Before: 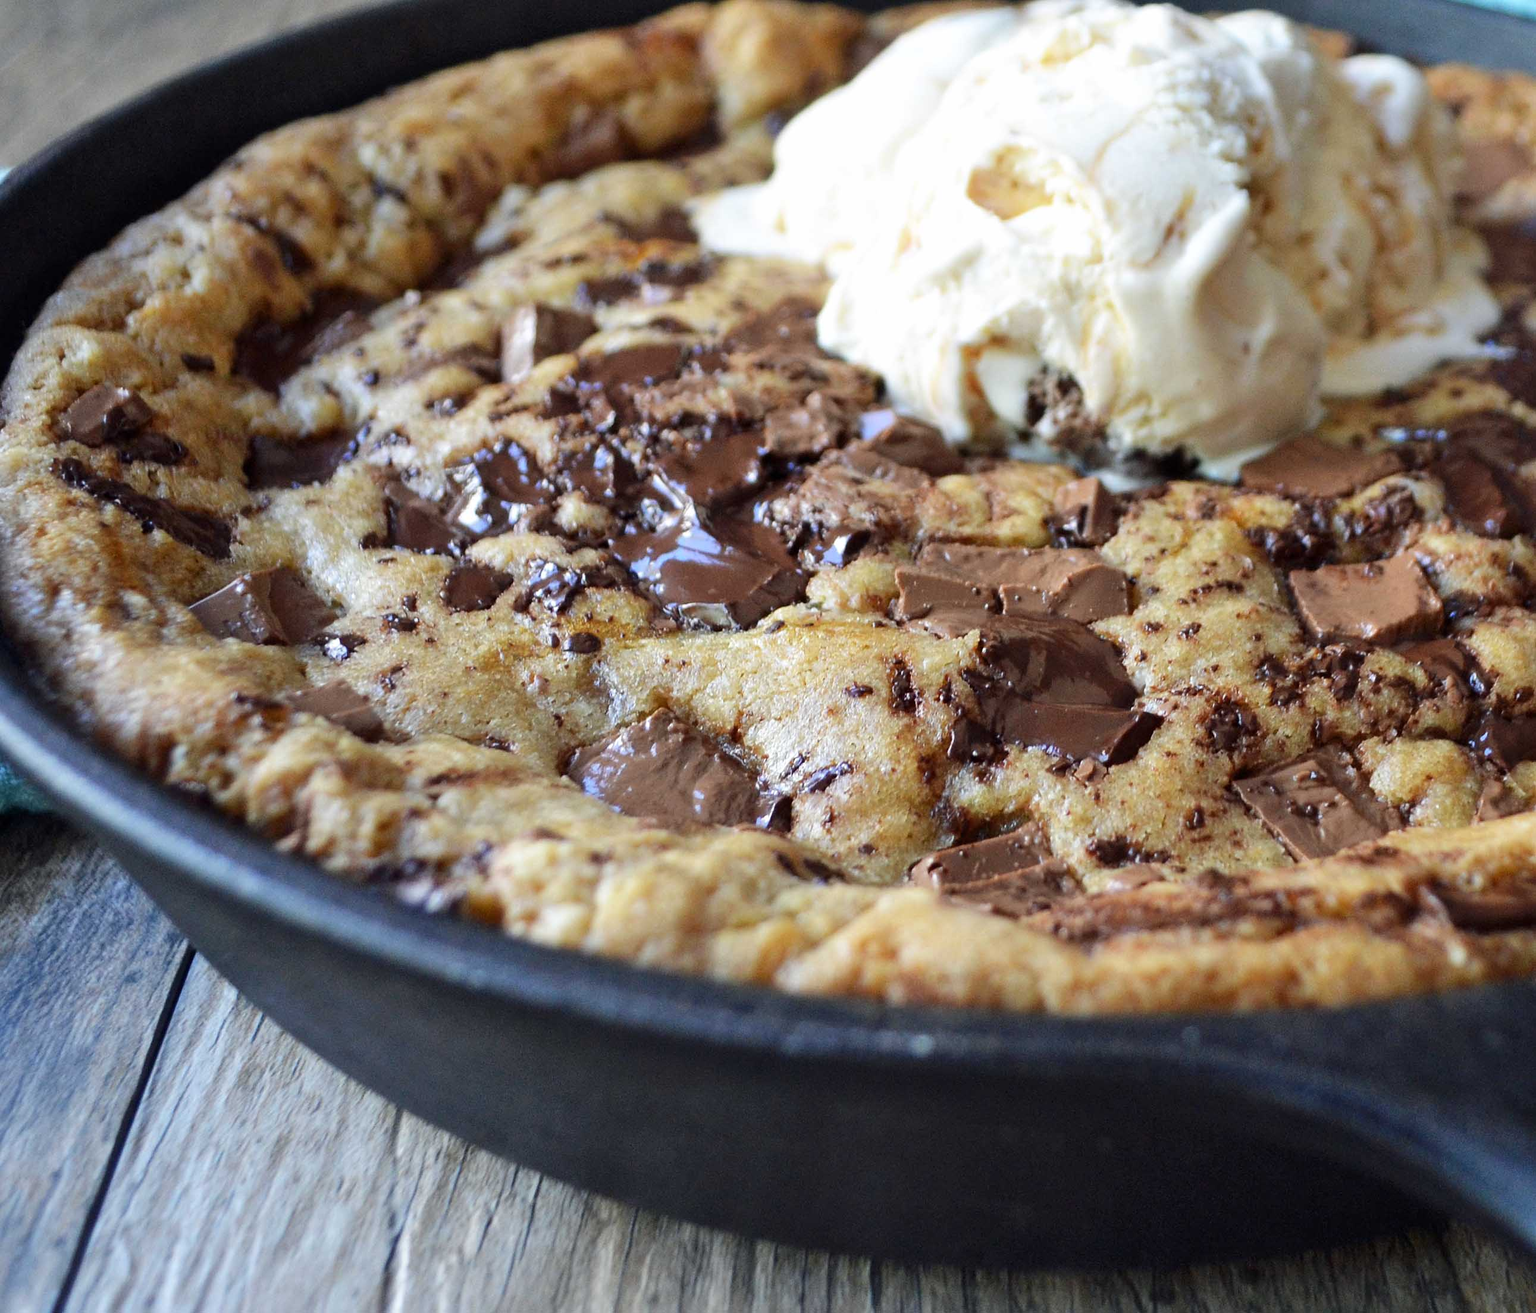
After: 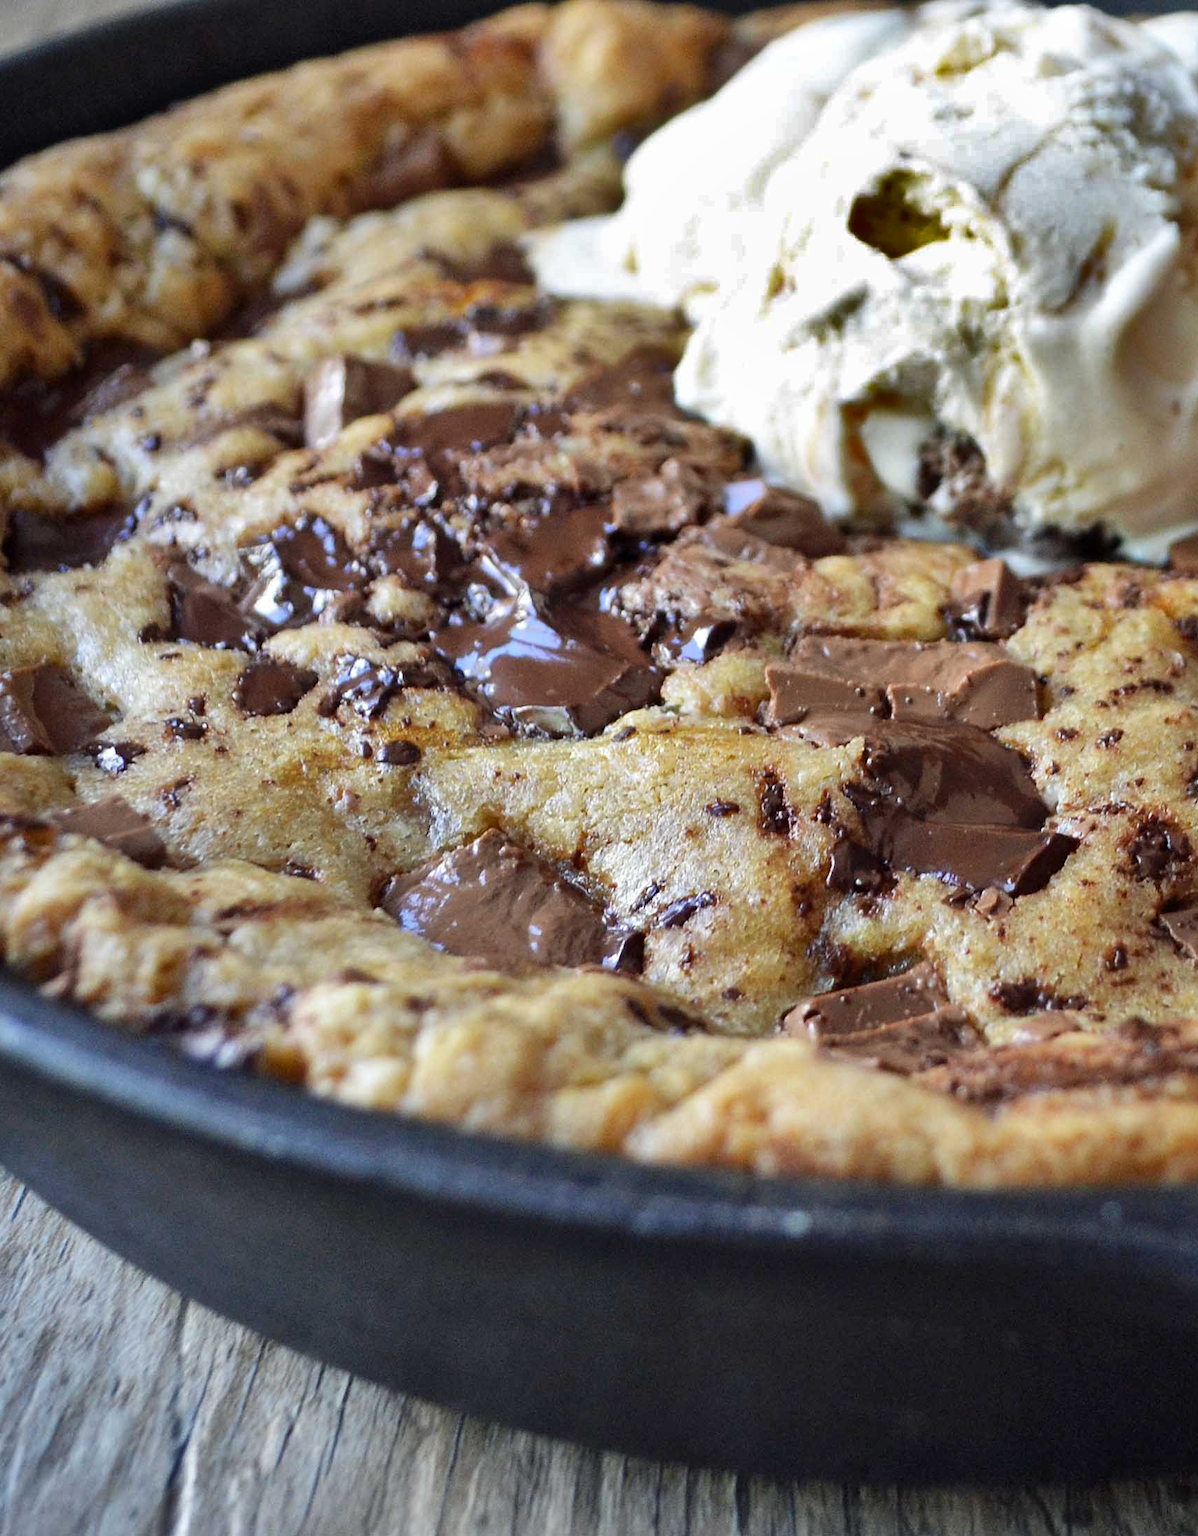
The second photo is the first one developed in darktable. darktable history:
shadows and highlights: shadows 20.91, highlights -82.73, soften with gaussian
crop and rotate: left 15.754%, right 17.579%
